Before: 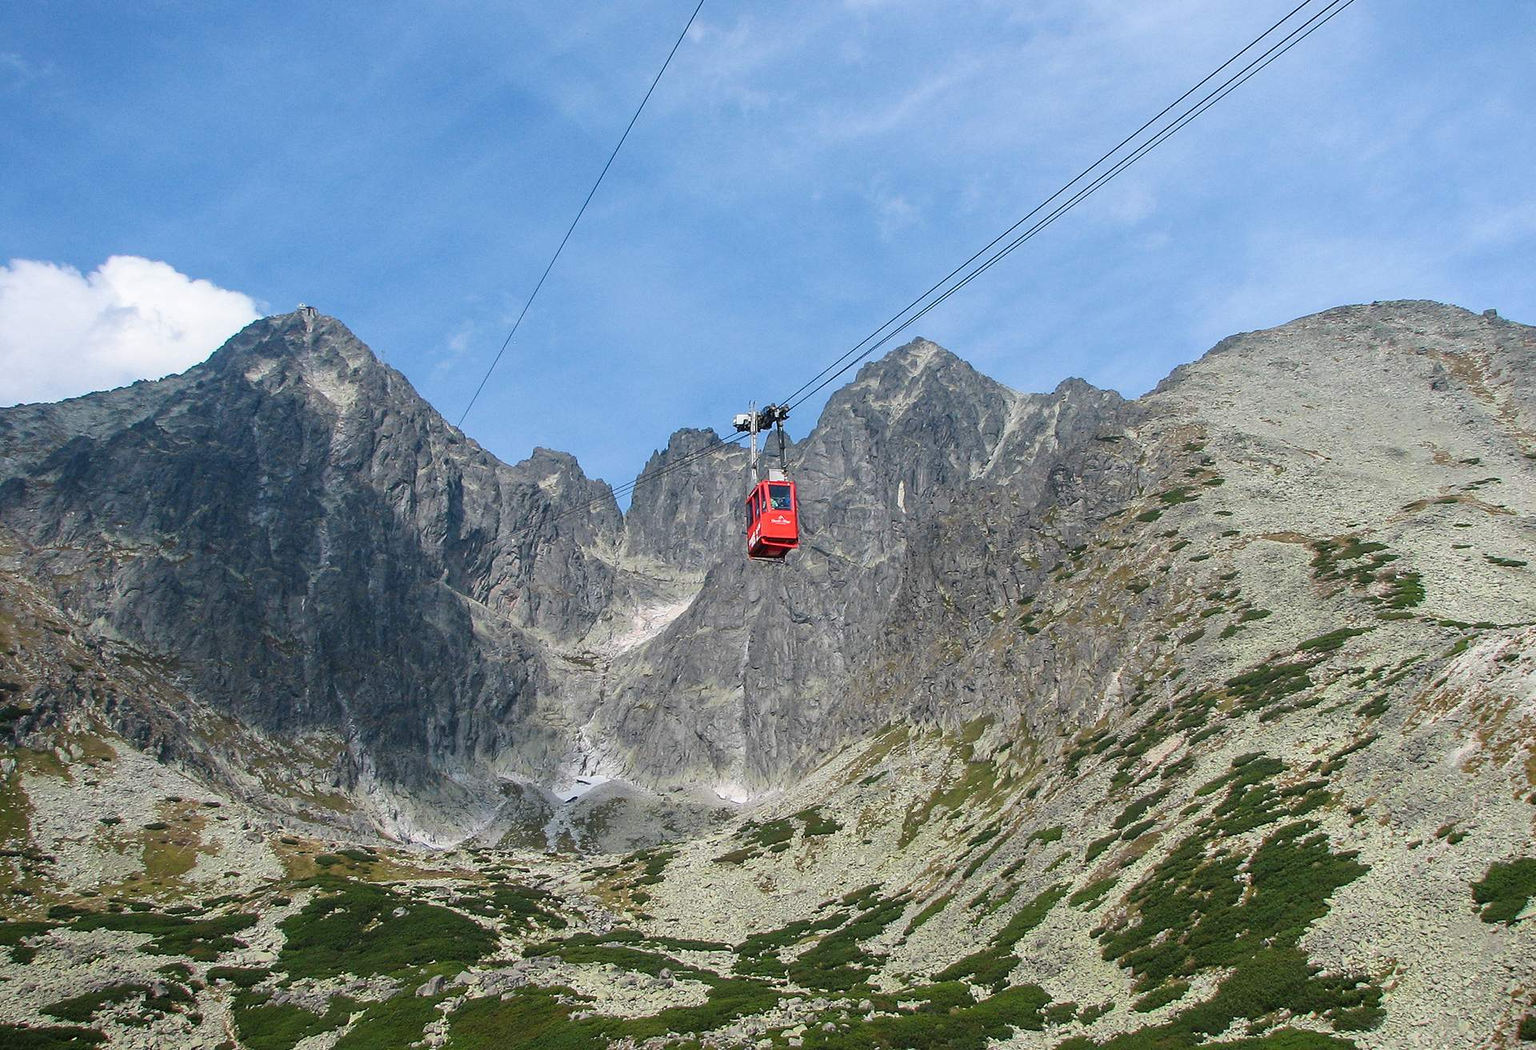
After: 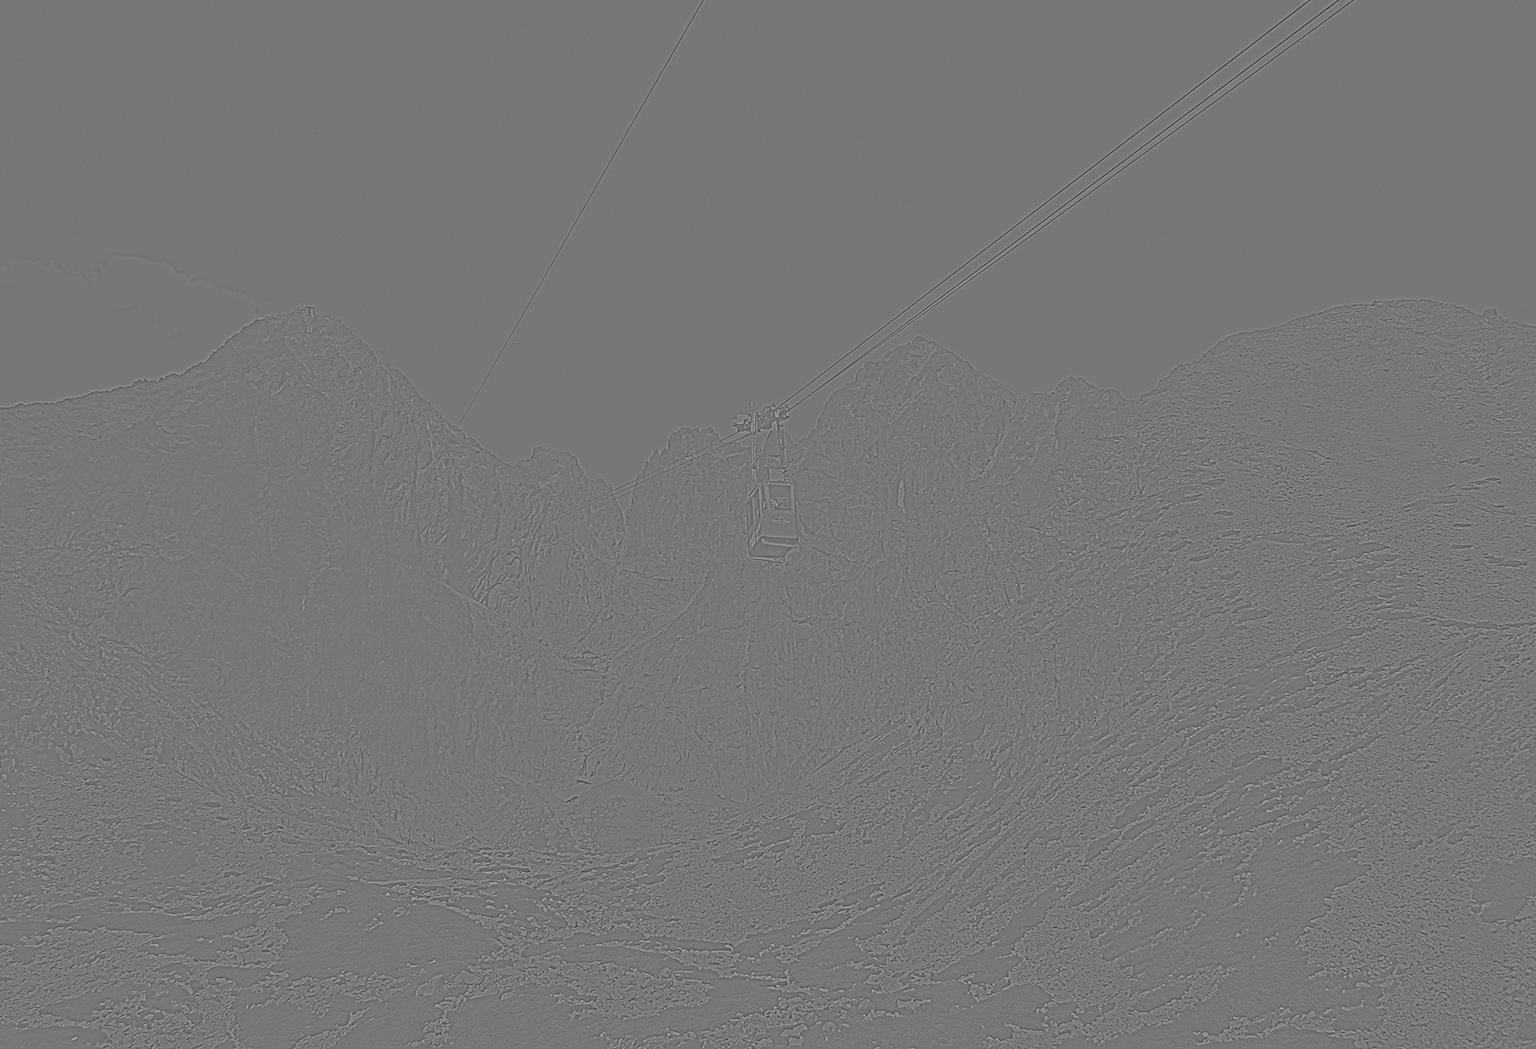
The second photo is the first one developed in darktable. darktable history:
highpass: sharpness 5.84%, contrast boost 8.44%
local contrast: on, module defaults
